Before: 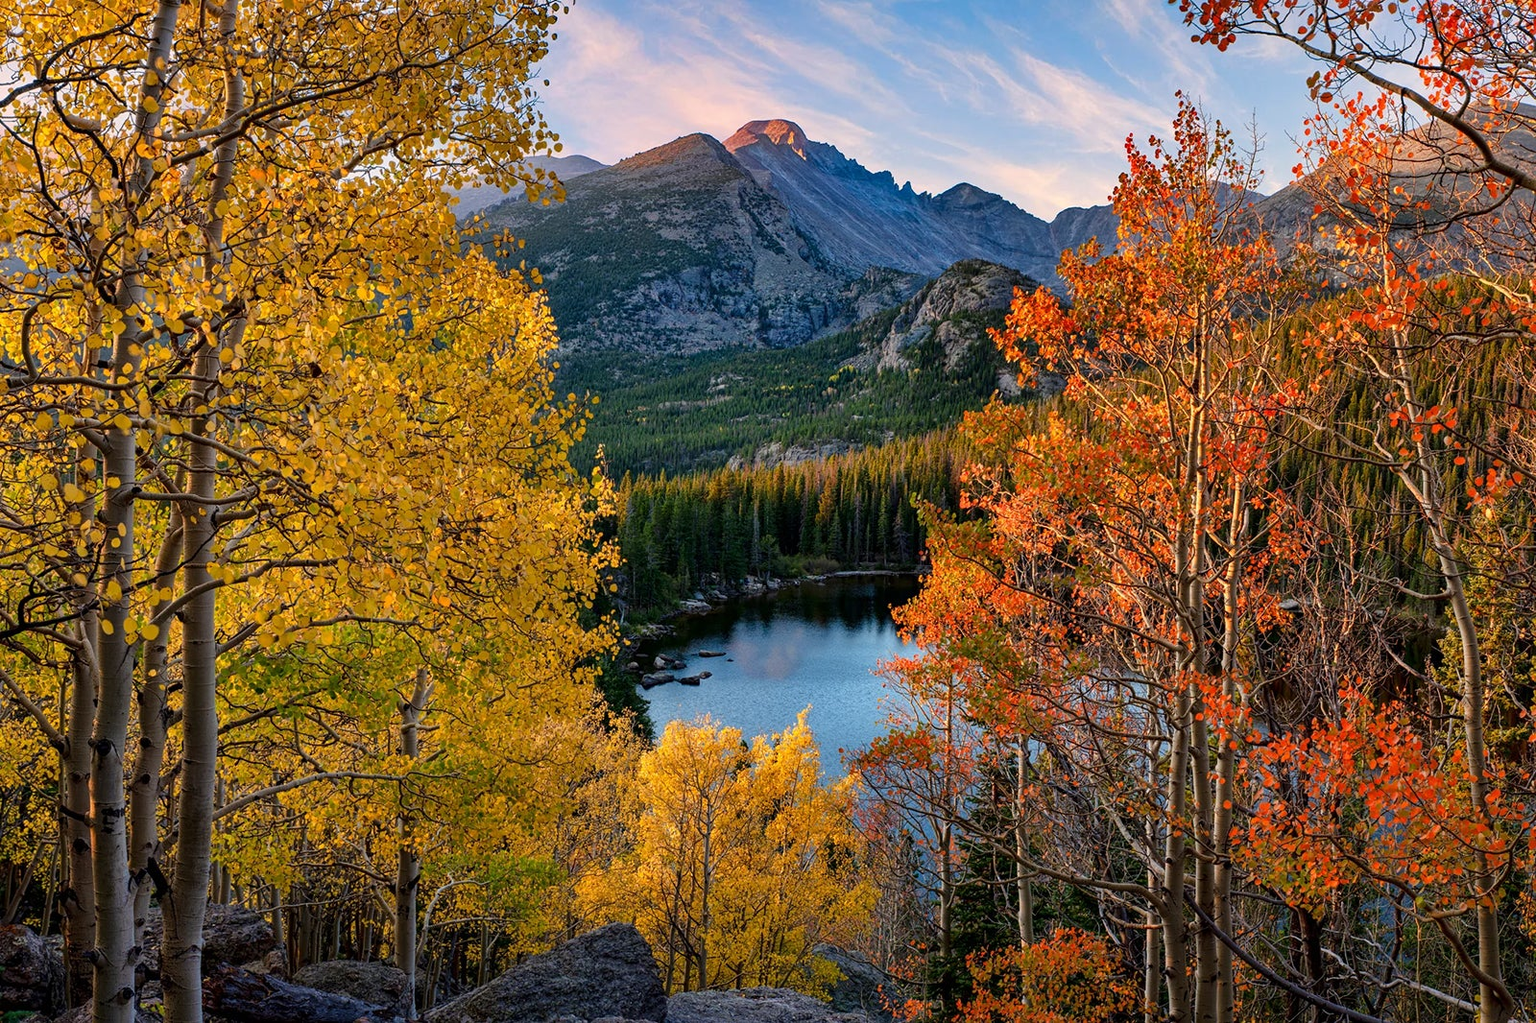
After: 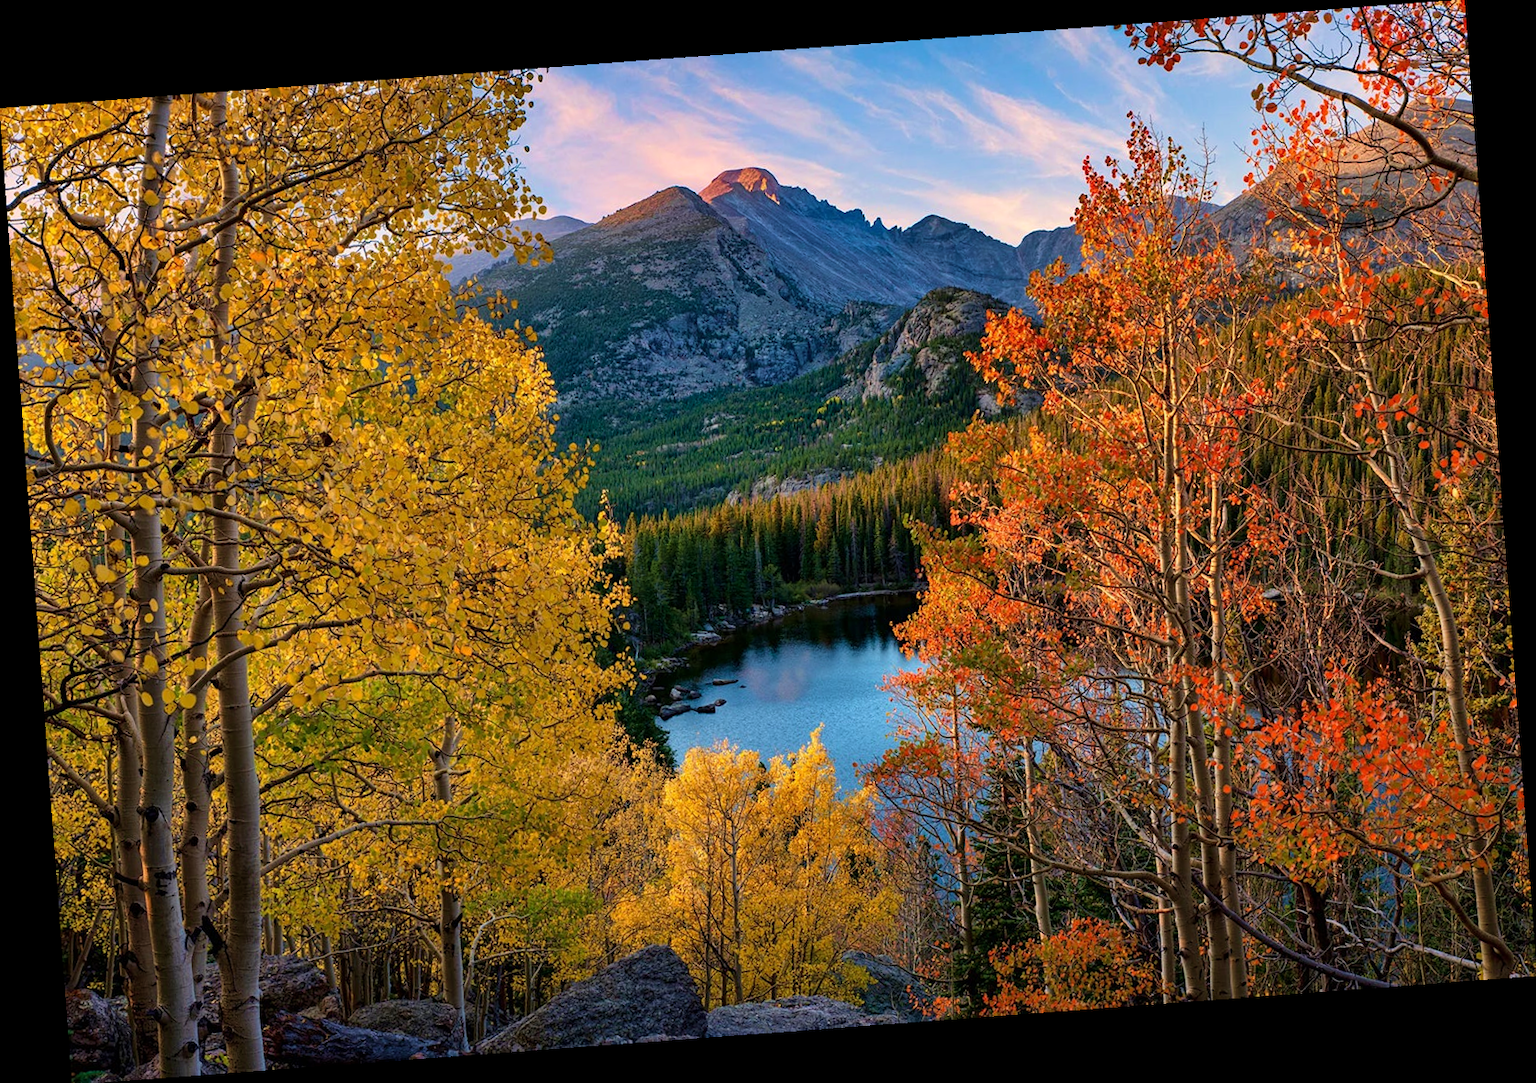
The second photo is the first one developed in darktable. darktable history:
velvia: strength 45%
rotate and perspective: rotation -4.25°, automatic cropping off
